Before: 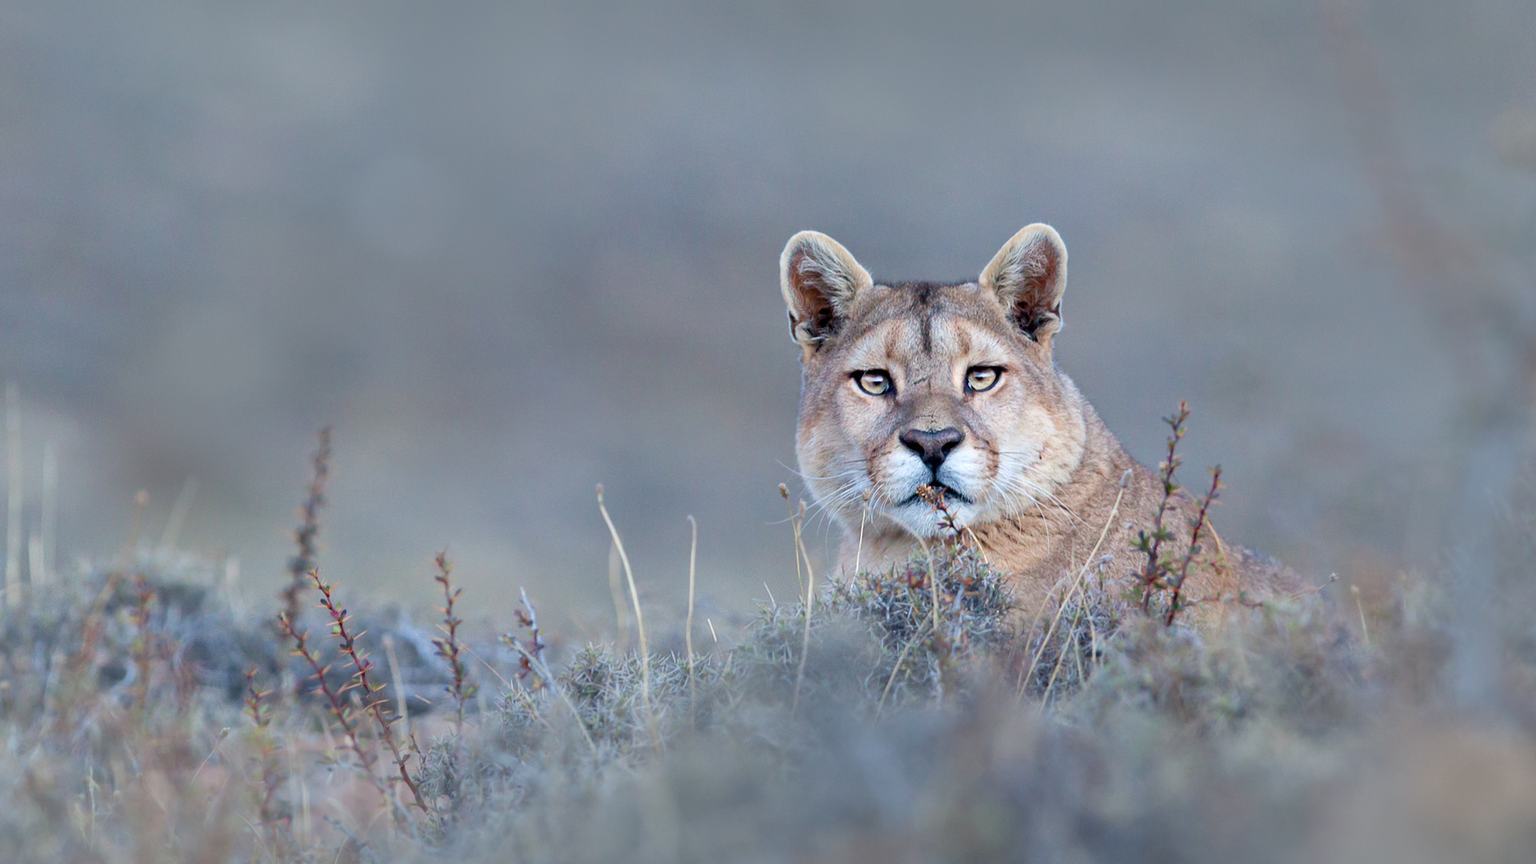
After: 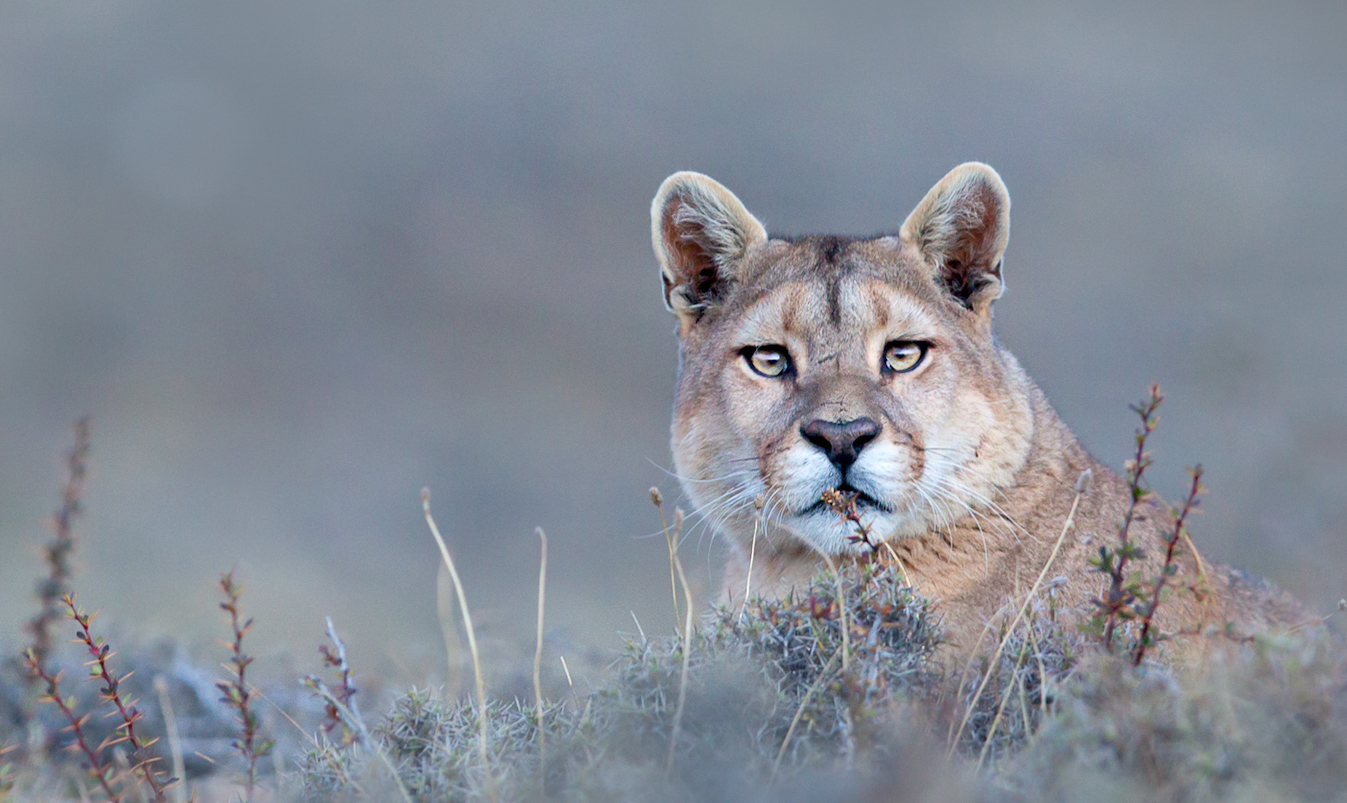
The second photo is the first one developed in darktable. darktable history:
crop and rotate: left 16.879%, top 10.869%, right 12.959%, bottom 14.696%
